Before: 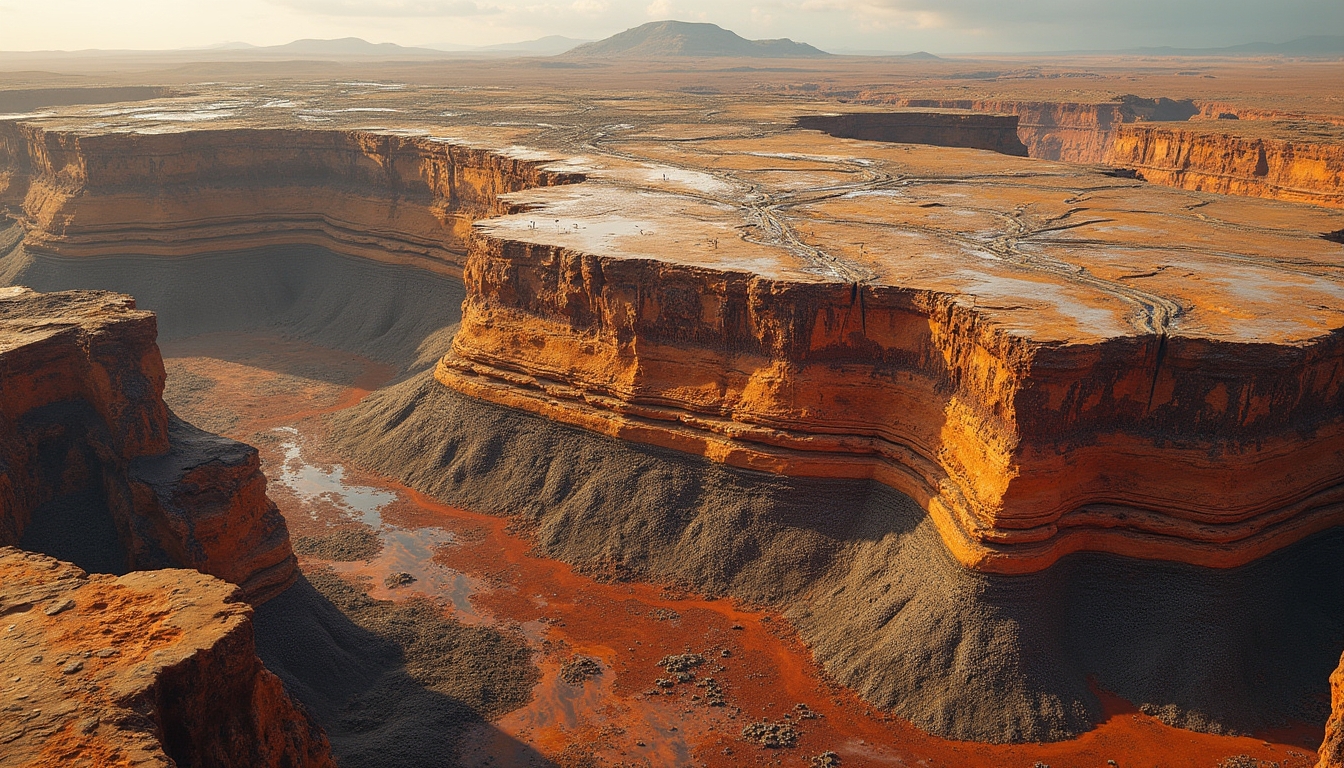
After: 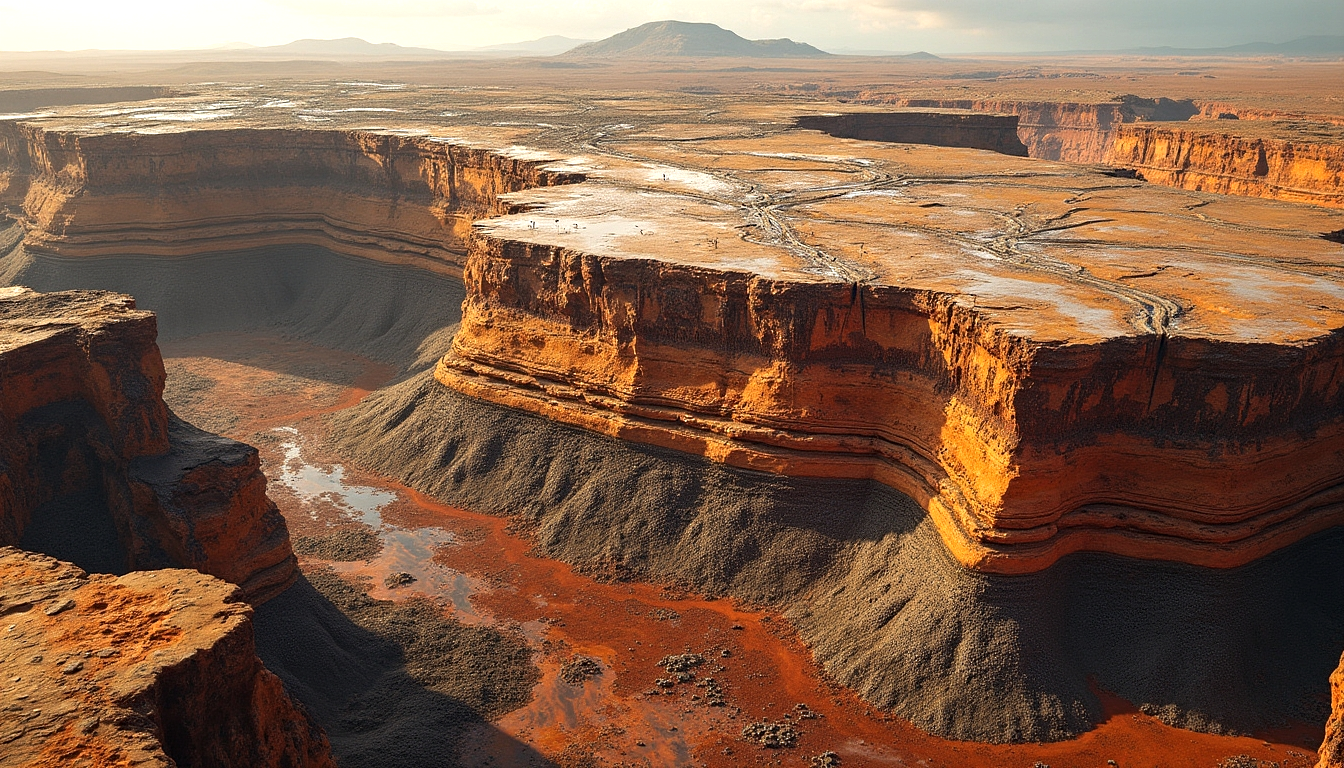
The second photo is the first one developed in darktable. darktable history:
tone equalizer: -8 EV -0.432 EV, -7 EV -0.358 EV, -6 EV -0.3 EV, -5 EV -0.236 EV, -3 EV 0.244 EV, -2 EV 0.318 EV, -1 EV 0.413 EV, +0 EV 0.421 EV, edges refinement/feathering 500, mask exposure compensation -1.57 EV, preserve details guided filter
sharpen: radius 2.922, amount 0.857, threshold 47.109
contrast equalizer: y [[0.5, 0.501, 0.532, 0.538, 0.54, 0.541], [0.5 ×6], [0.5 ×6], [0 ×6], [0 ×6]]
